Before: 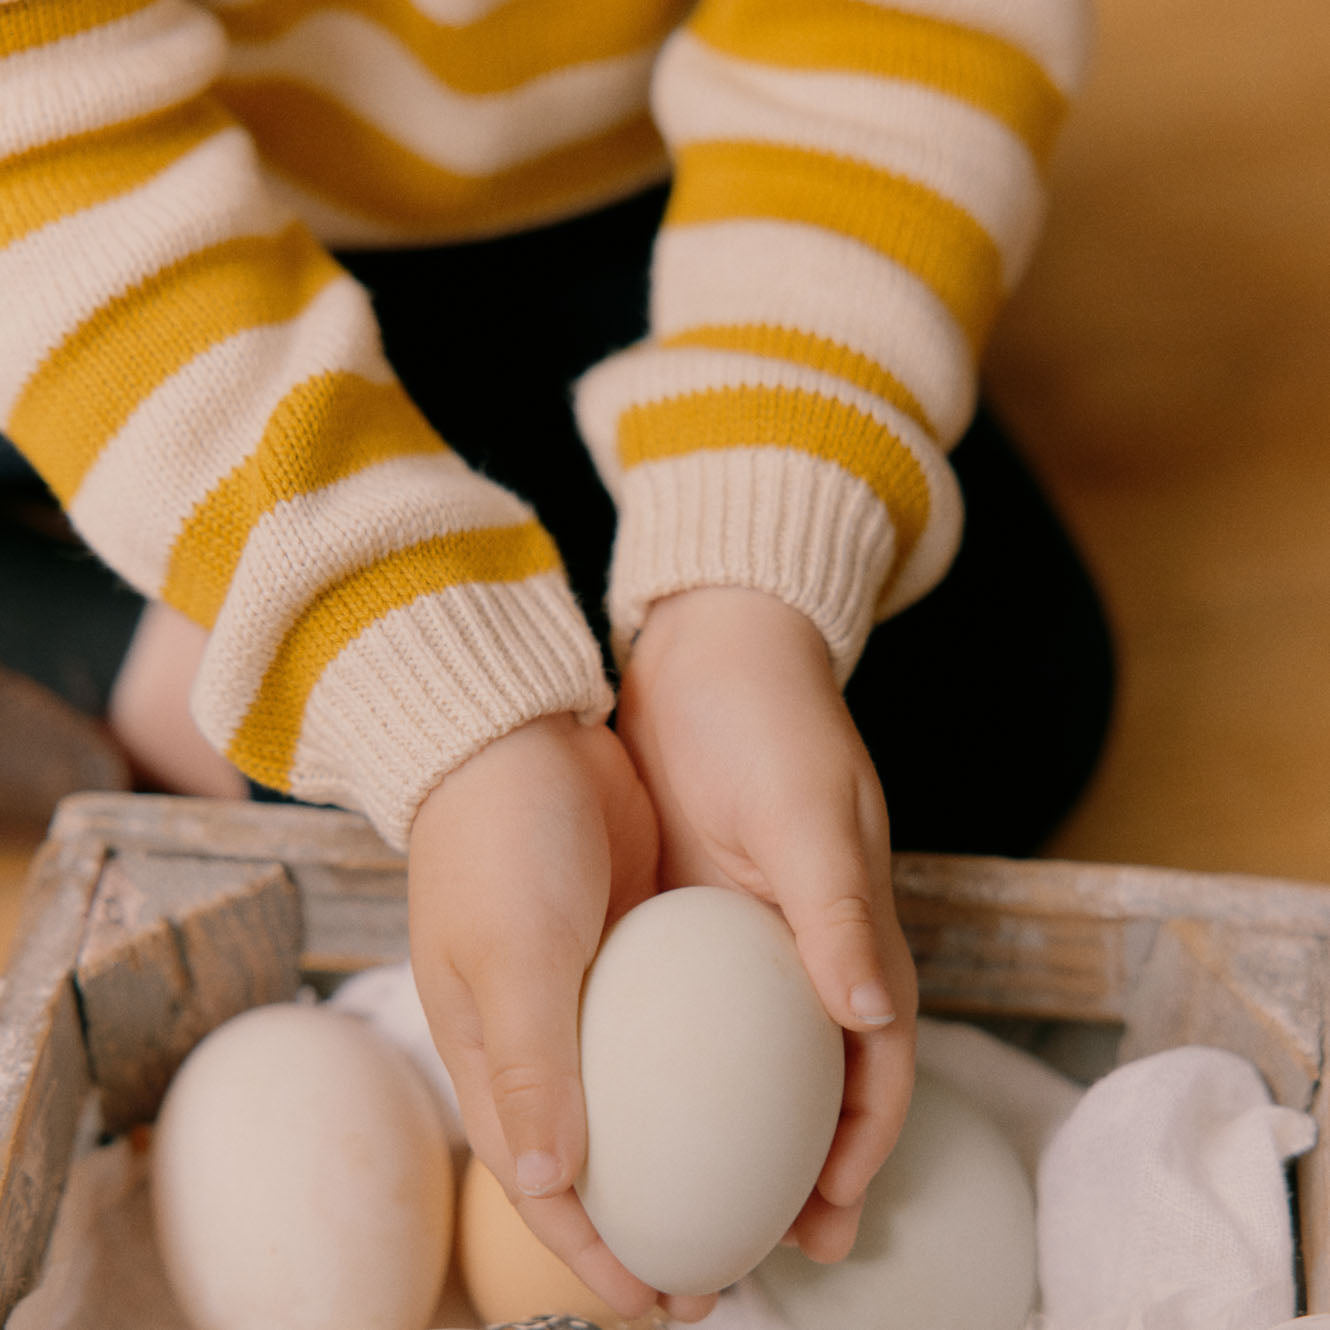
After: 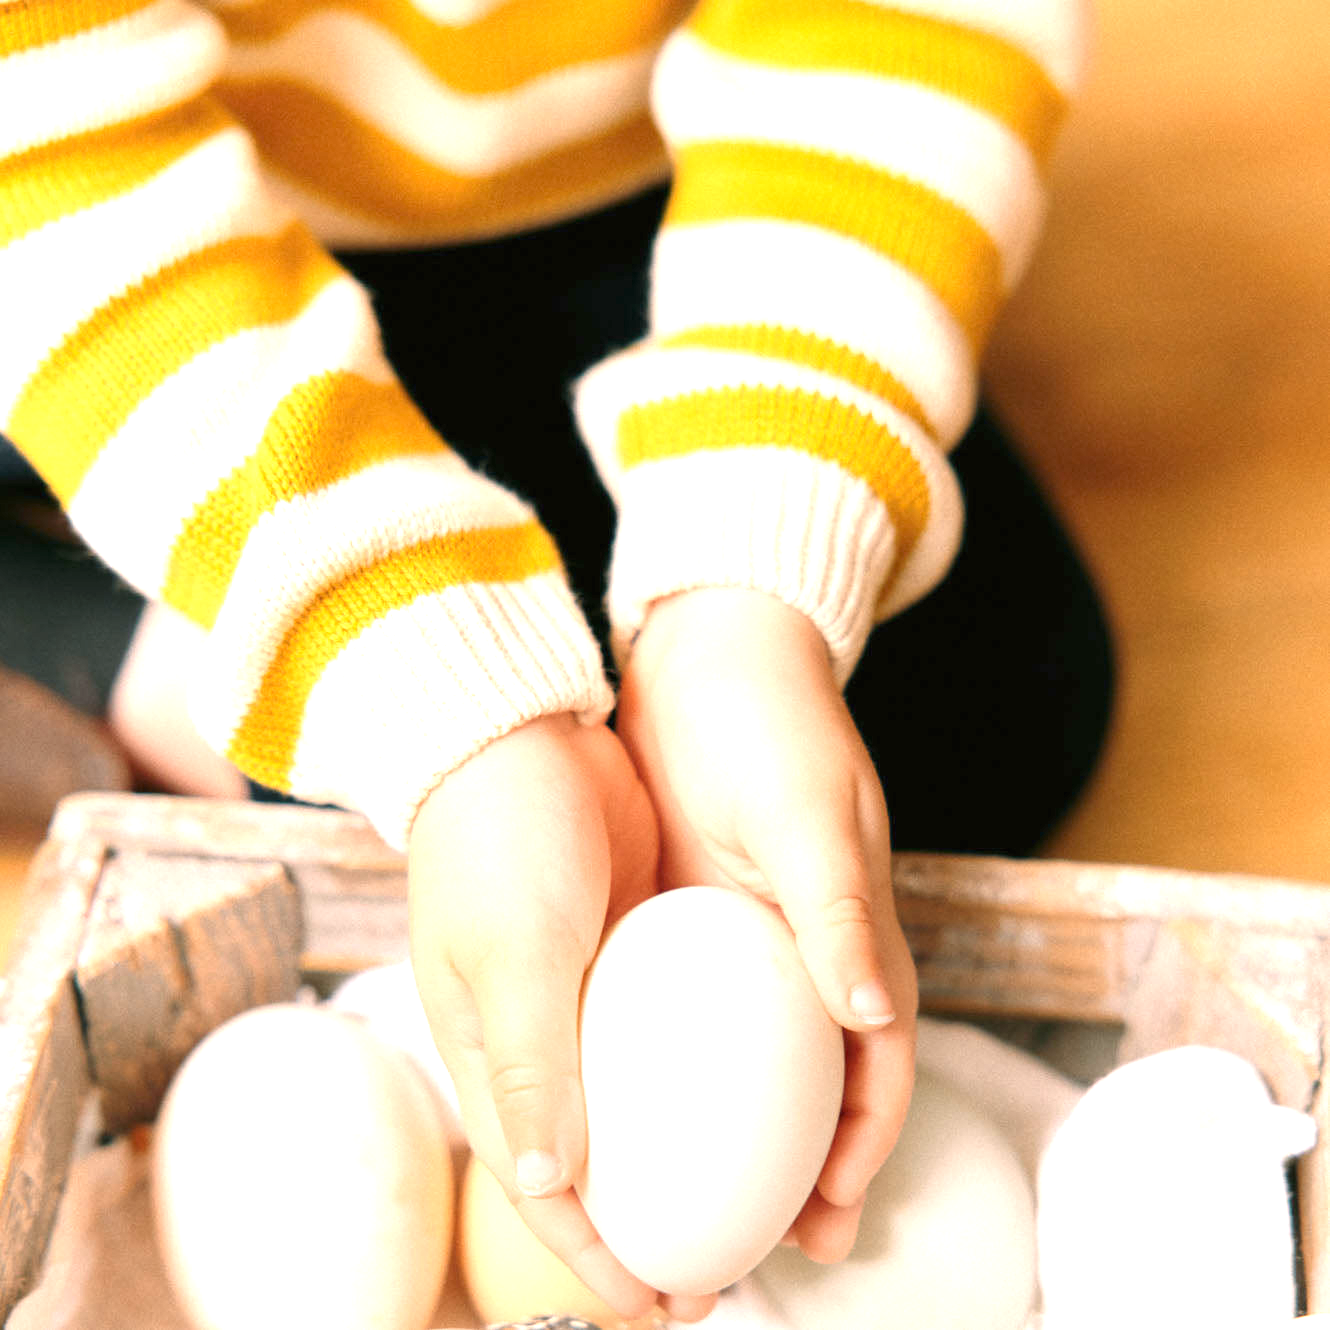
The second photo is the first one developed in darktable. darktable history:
exposure: black level correction 0, exposure 1.669 EV, compensate highlight preservation false
